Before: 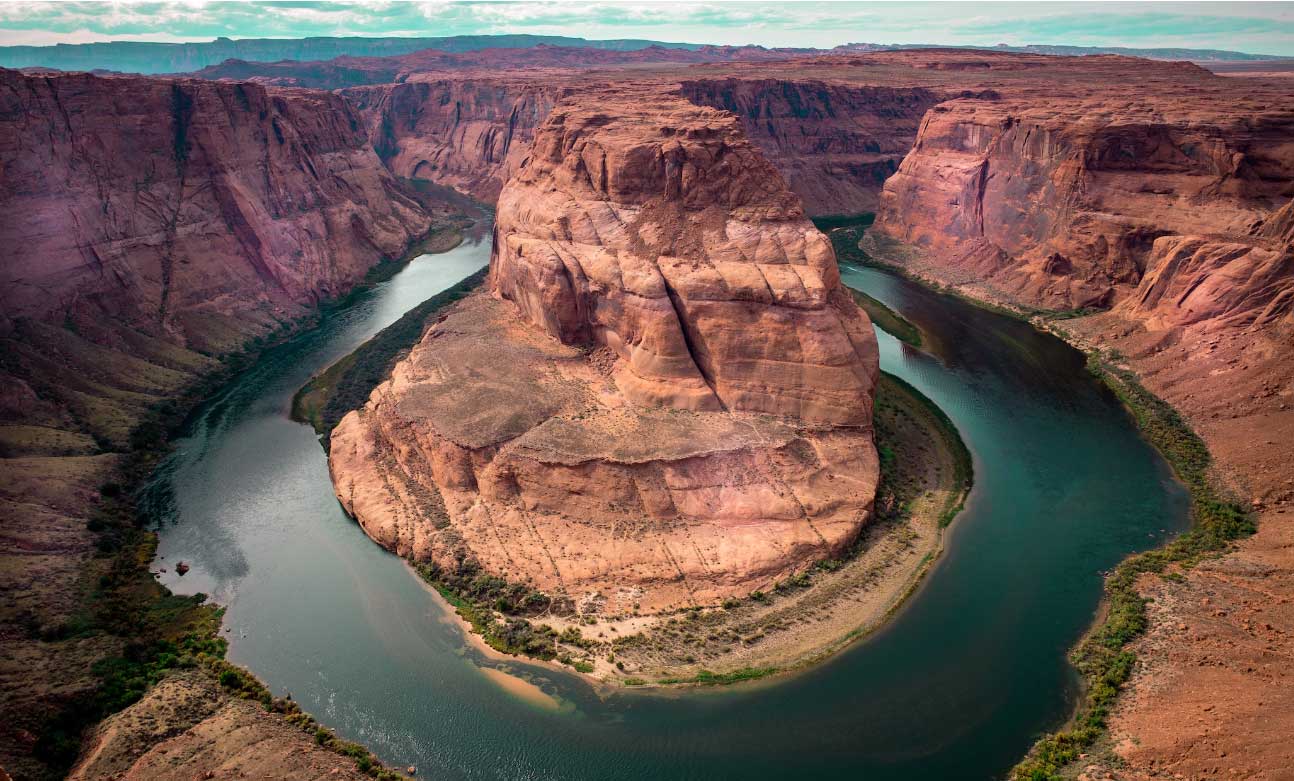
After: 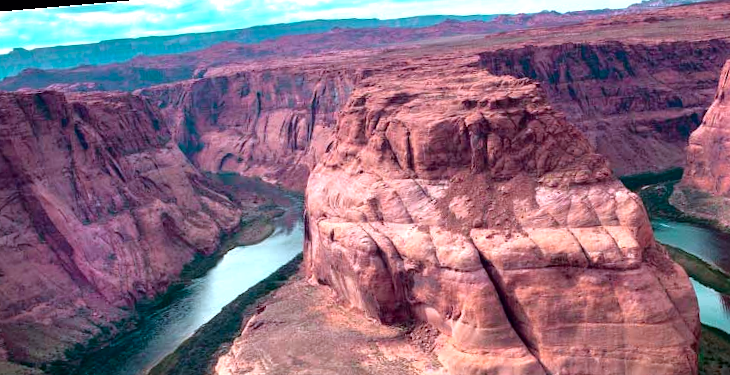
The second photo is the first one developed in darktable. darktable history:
exposure: exposure 0.64 EV, compensate highlight preservation false
crop: left 15.306%, top 9.065%, right 30.789%, bottom 48.638%
color calibration: illuminant Planckian (black body), x 0.375, y 0.373, temperature 4117 K
tone curve: curves: ch0 [(0, 0) (0.106, 0.041) (0.256, 0.197) (0.37, 0.336) (0.513, 0.481) (0.667, 0.629) (1, 1)]; ch1 [(0, 0) (0.502, 0.505) (0.553, 0.577) (1, 1)]; ch2 [(0, 0) (0.5, 0.495) (0.56, 0.544) (1, 1)], color space Lab, independent channels, preserve colors none
rotate and perspective: rotation -4.86°, automatic cropping off
